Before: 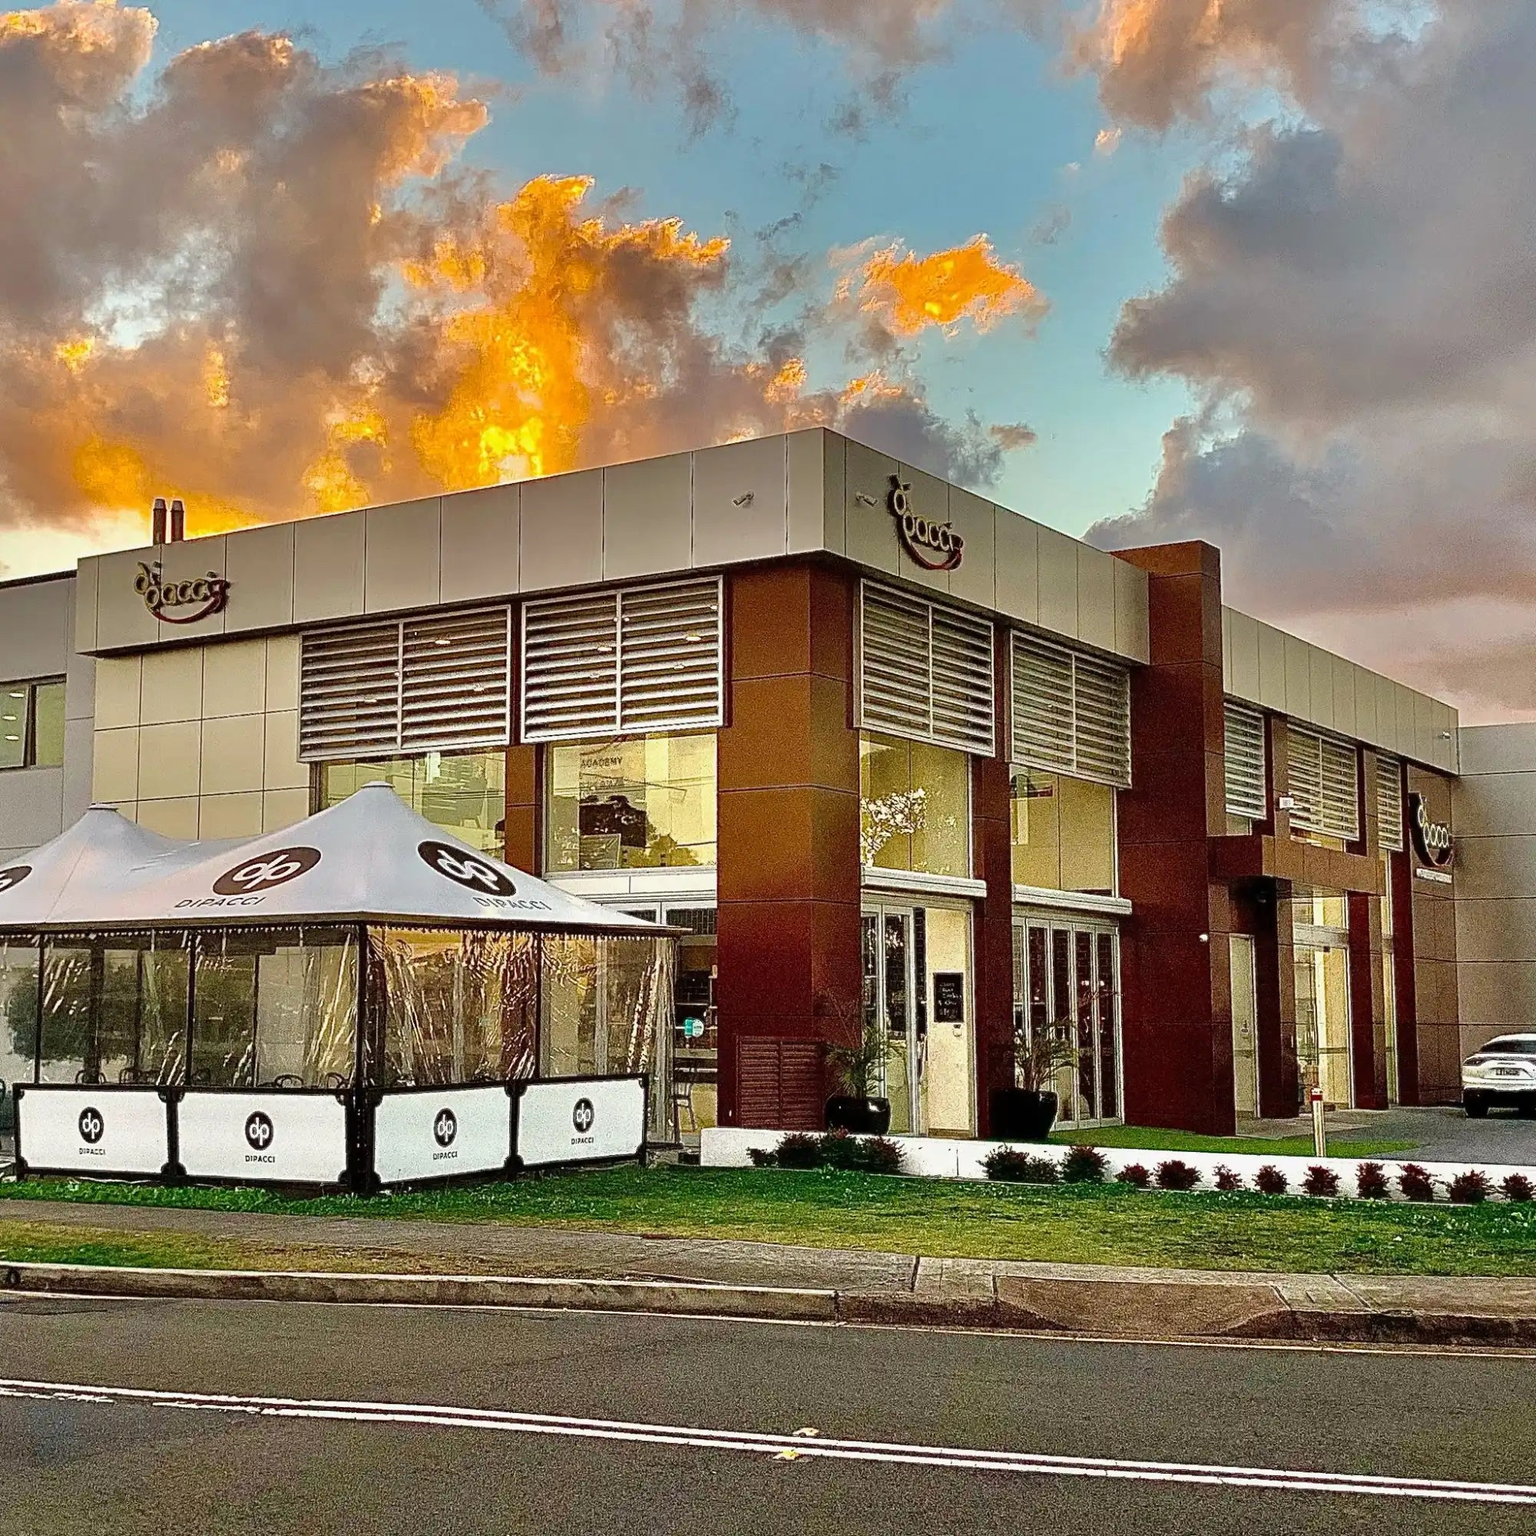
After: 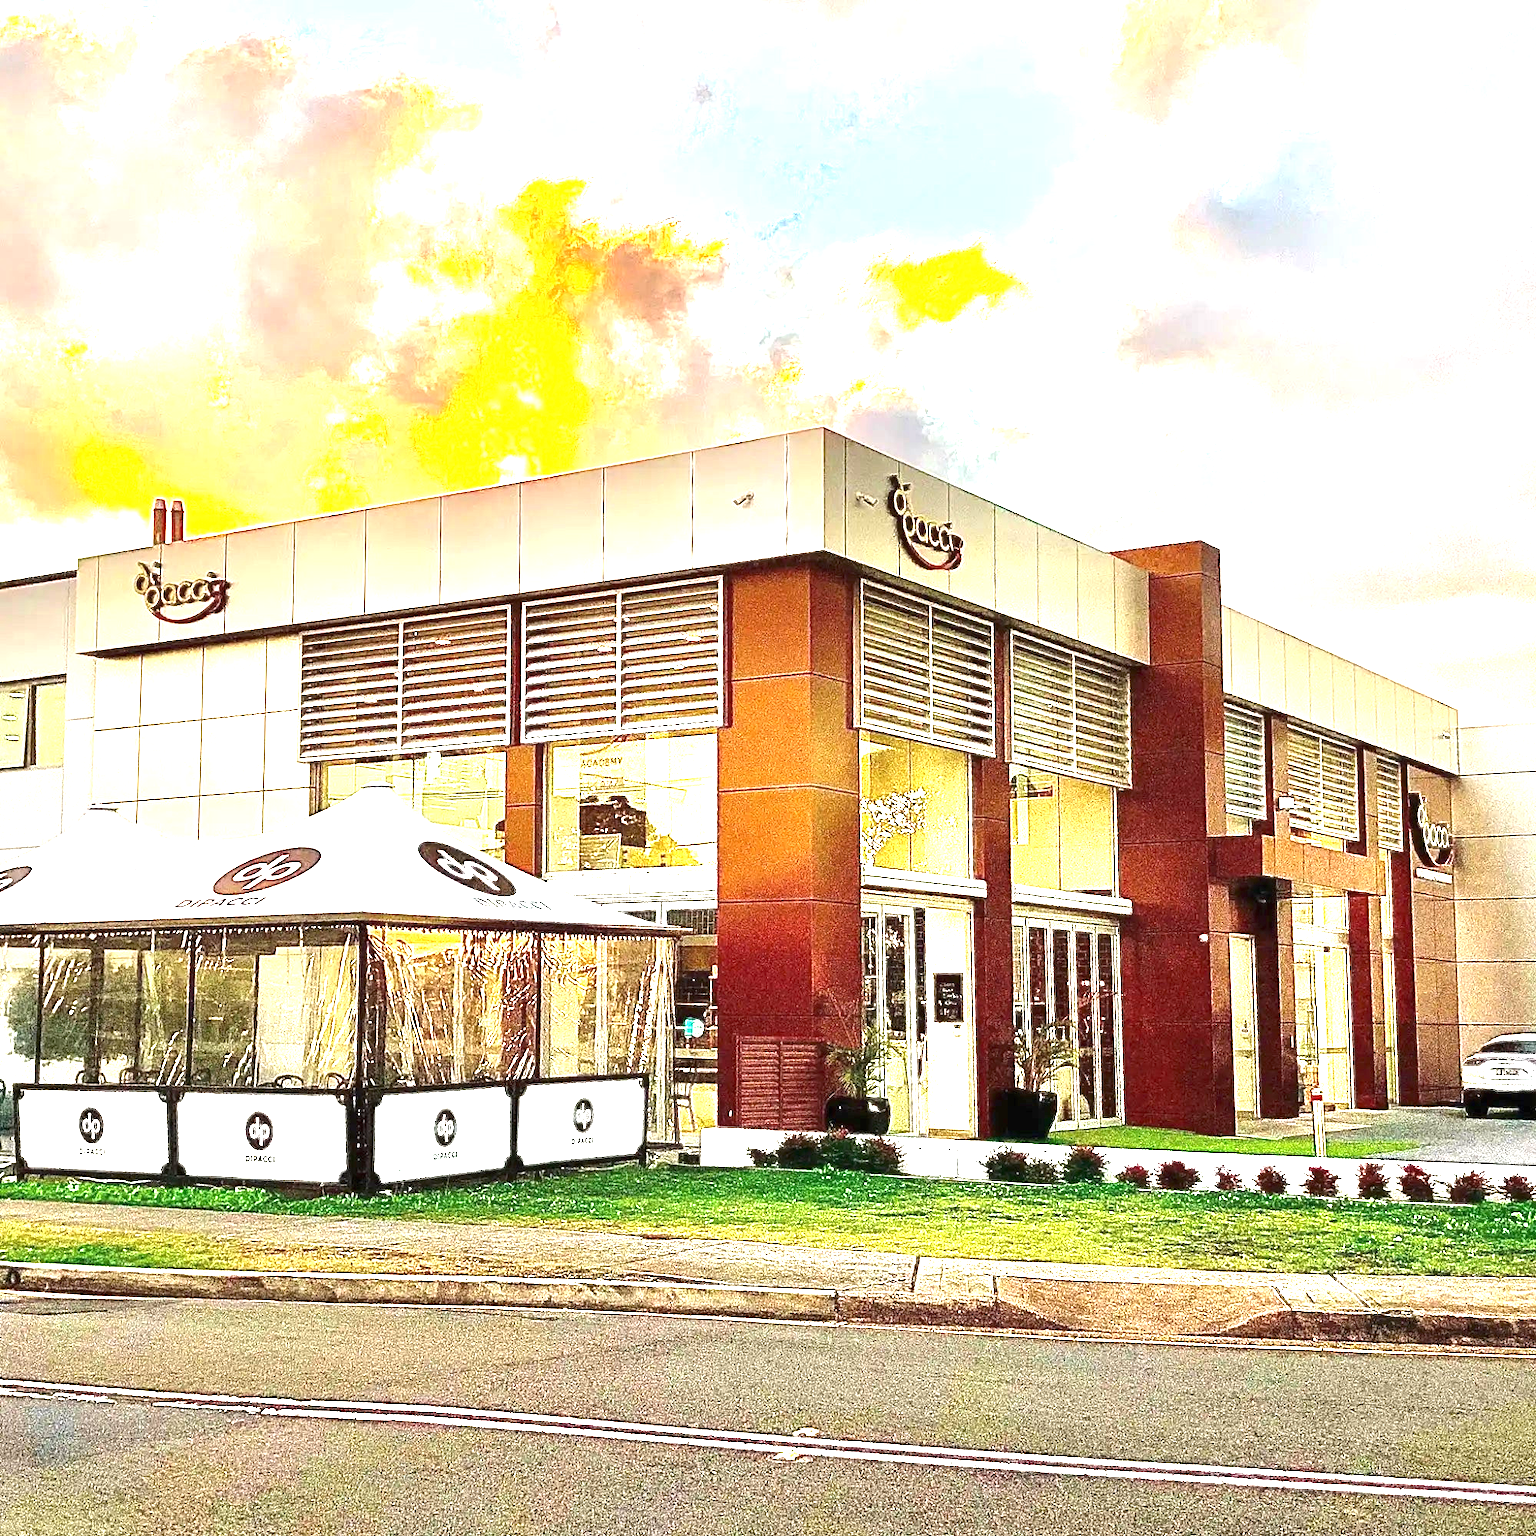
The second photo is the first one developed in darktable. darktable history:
white balance: red 1, blue 1
tone equalizer: on, module defaults
exposure: black level correction 0, exposure 2.138 EV, compensate exposure bias true, compensate highlight preservation false
